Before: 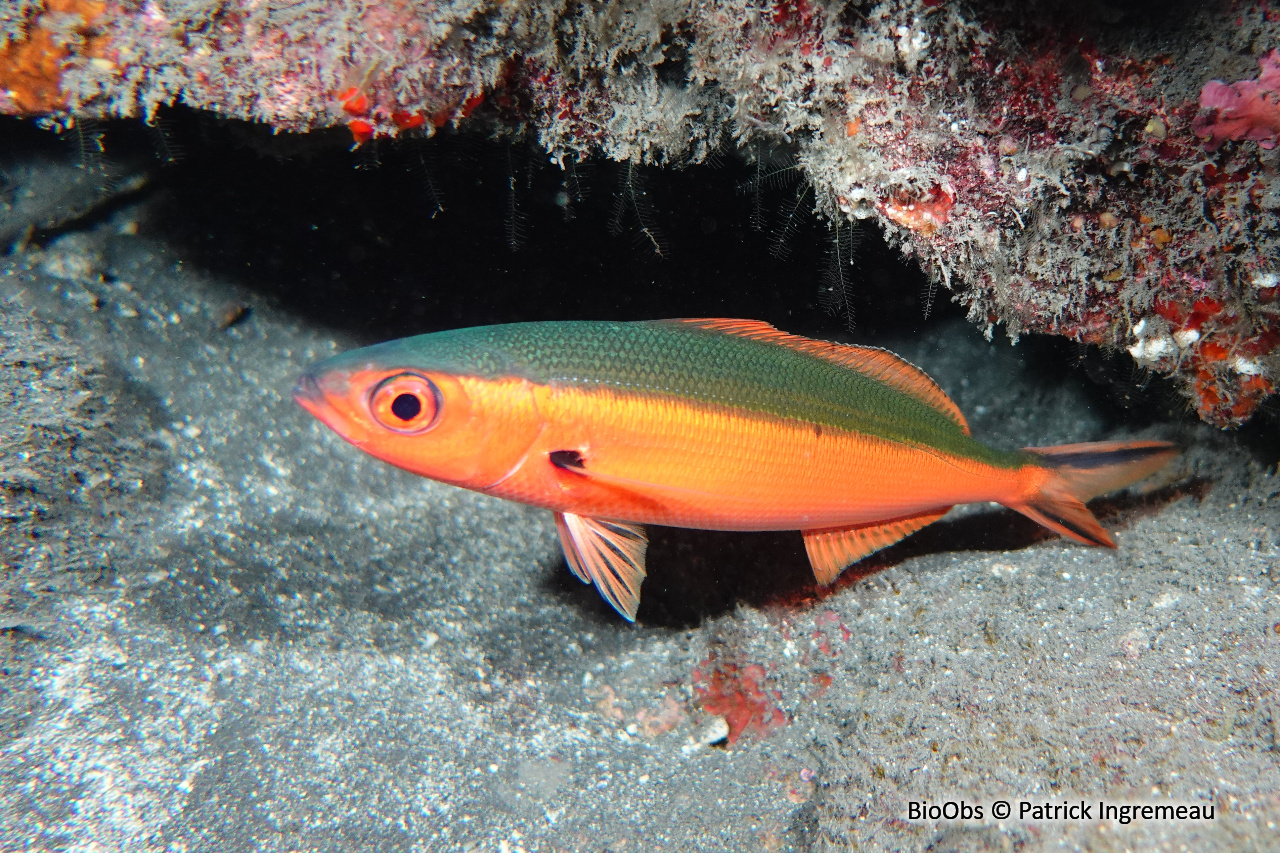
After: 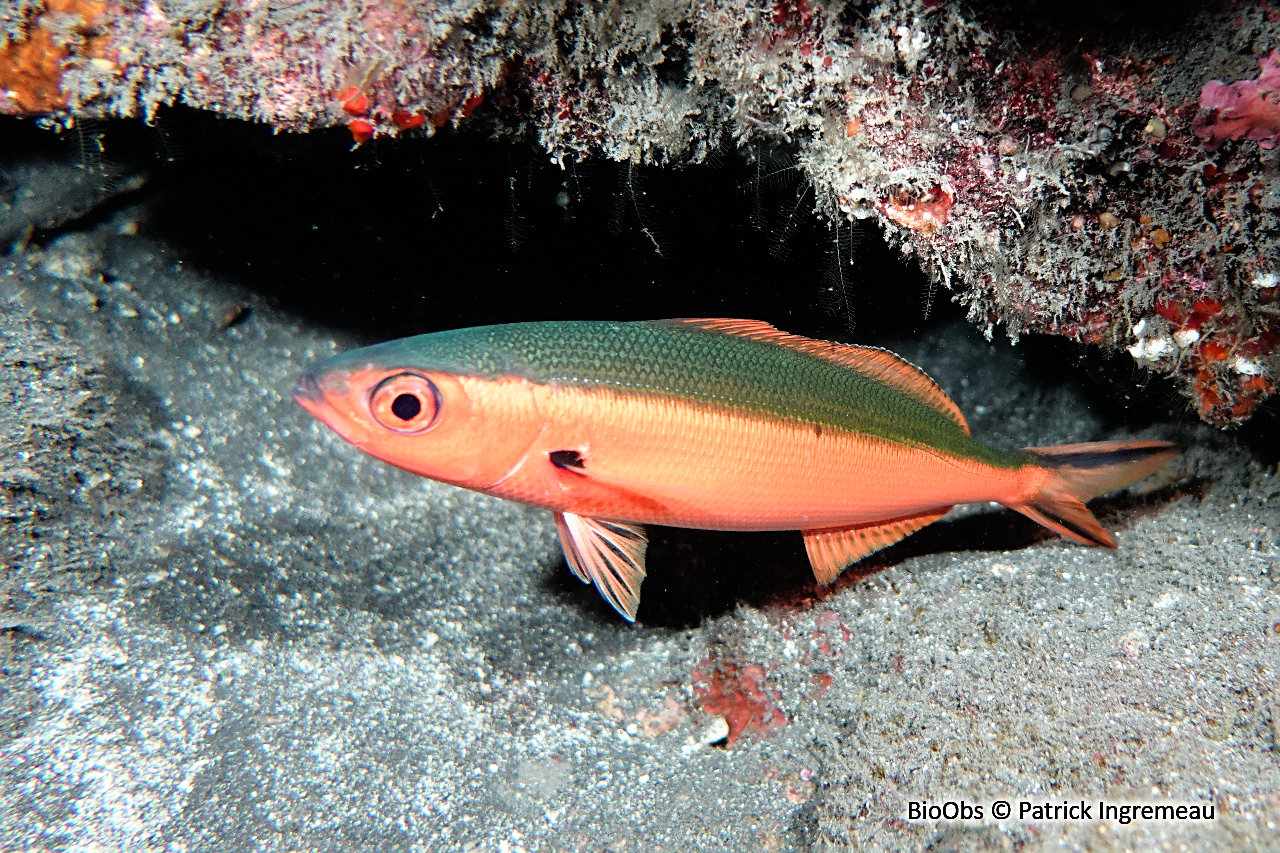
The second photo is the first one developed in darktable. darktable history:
filmic rgb: white relative exposure 2.45 EV, hardness 6.33
sharpen: radius 2.529, amount 0.323
